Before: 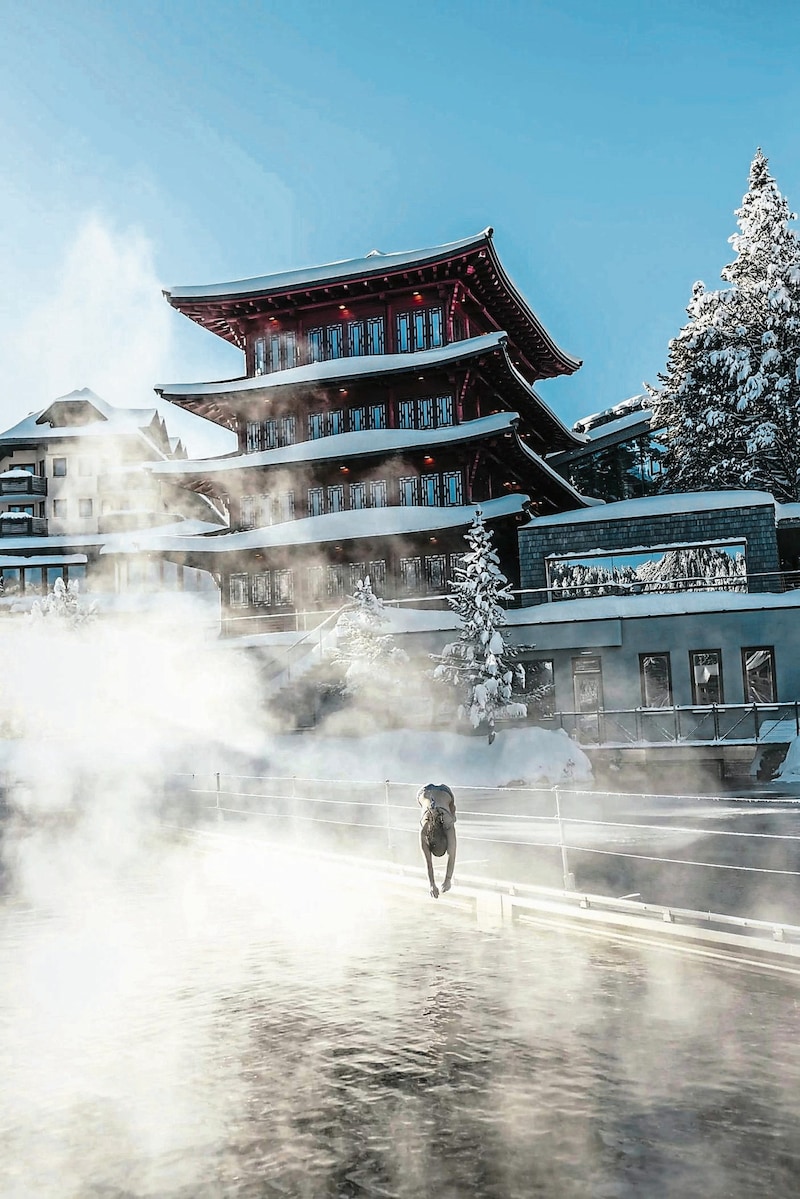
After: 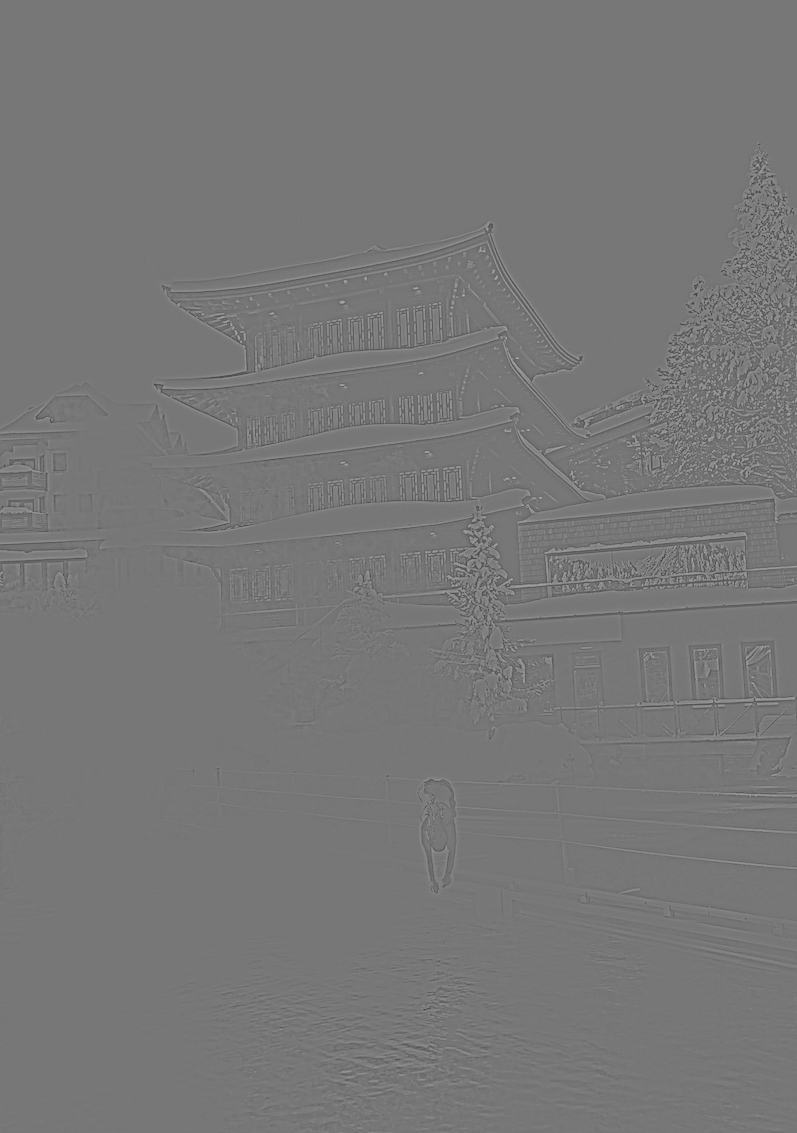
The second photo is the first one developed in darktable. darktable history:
crop: top 0.448%, right 0.264%, bottom 5.045%
highpass: sharpness 6%, contrast boost 7.63%
